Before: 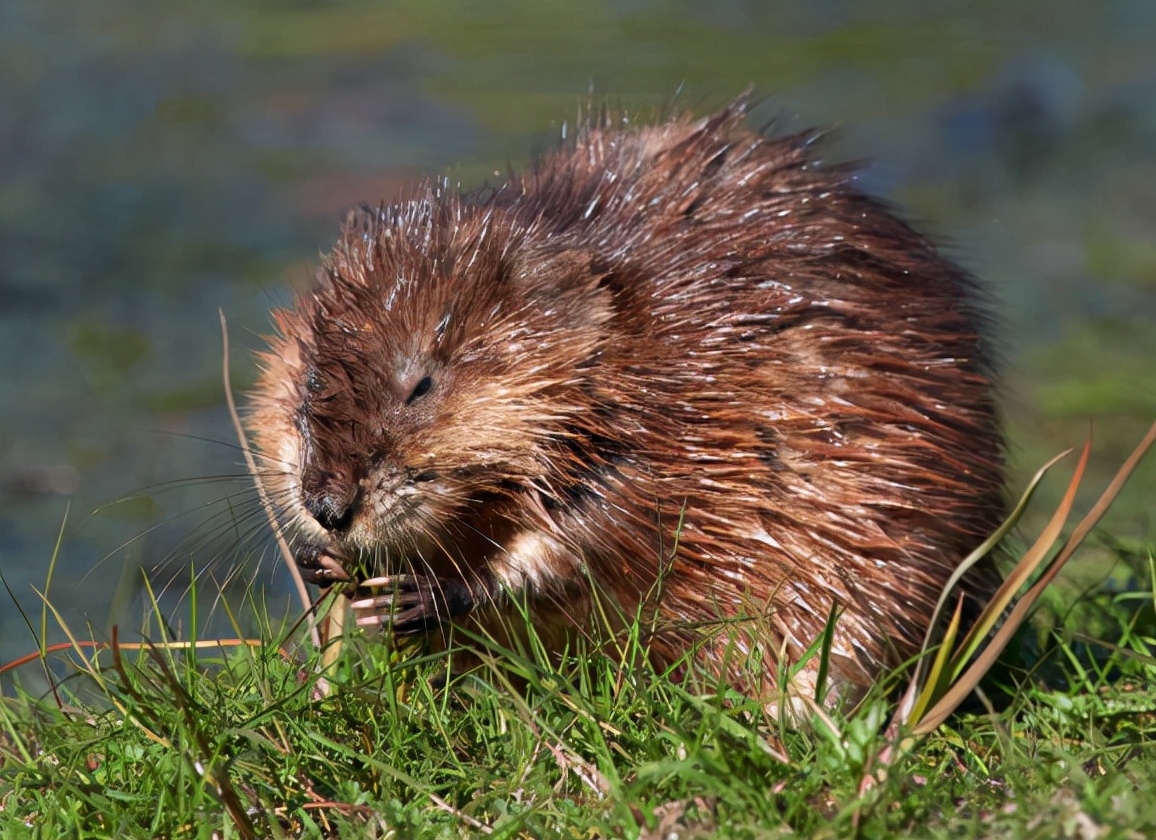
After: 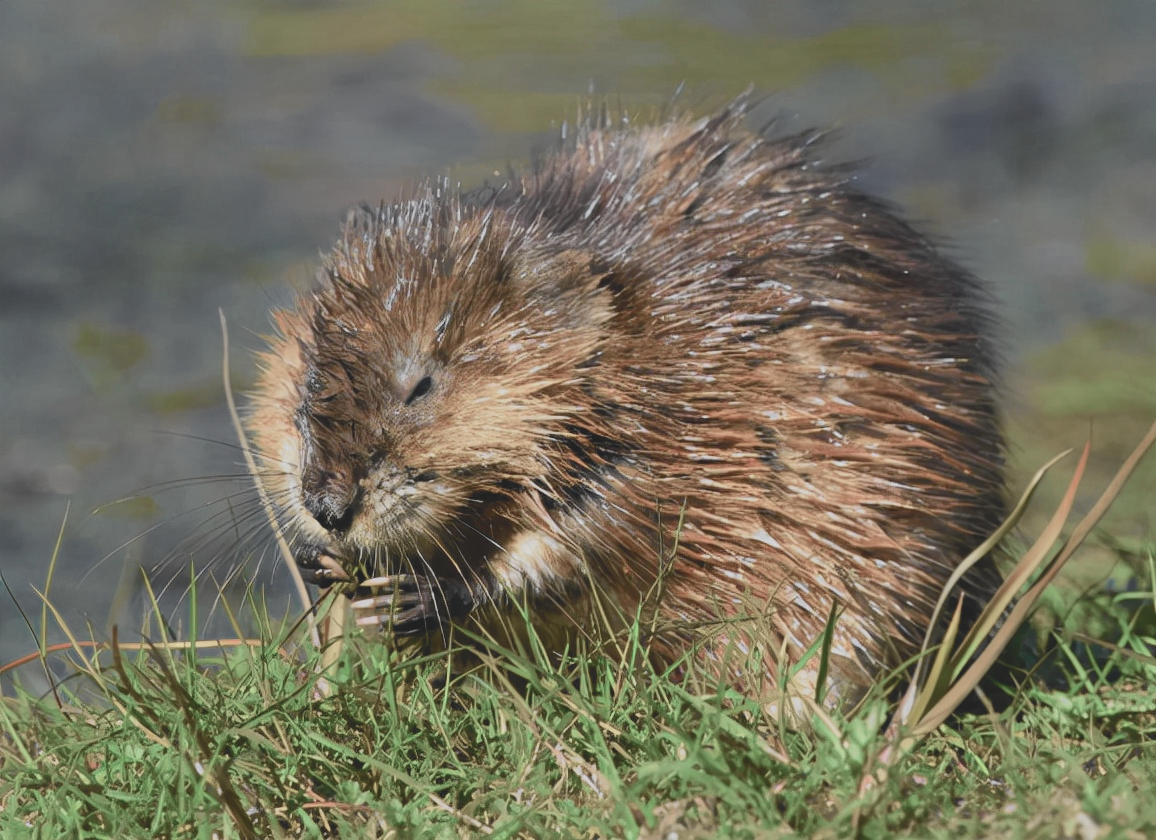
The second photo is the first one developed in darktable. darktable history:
color zones: curves: ch0 [(0, 0.497) (0.143, 0.5) (0.286, 0.5) (0.429, 0.483) (0.571, 0.116) (0.714, -0.006) (0.857, 0.28) (1, 0.497)]
contrast brightness saturation: contrast -0.256, saturation -0.447
tone curve: curves: ch0 [(0, 0.023) (0.037, 0.04) (0.131, 0.128) (0.304, 0.331) (0.504, 0.584) (0.616, 0.687) (0.704, 0.764) (0.808, 0.823) (1, 1)]; ch1 [(0, 0) (0.301, 0.3) (0.477, 0.472) (0.493, 0.497) (0.508, 0.501) (0.544, 0.541) (0.563, 0.565) (0.626, 0.66) (0.721, 0.776) (1, 1)]; ch2 [(0, 0) (0.249, 0.216) (0.349, 0.343) (0.424, 0.442) (0.476, 0.483) (0.502, 0.5) (0.517, 0.519) (0.532, 0.553) (0.569, 0.587) (0.634, 0.628) (0.706, 0.729) (0.828, 0.742) (1, 0.9)], color space Lab, independent channels, preserve colors none
